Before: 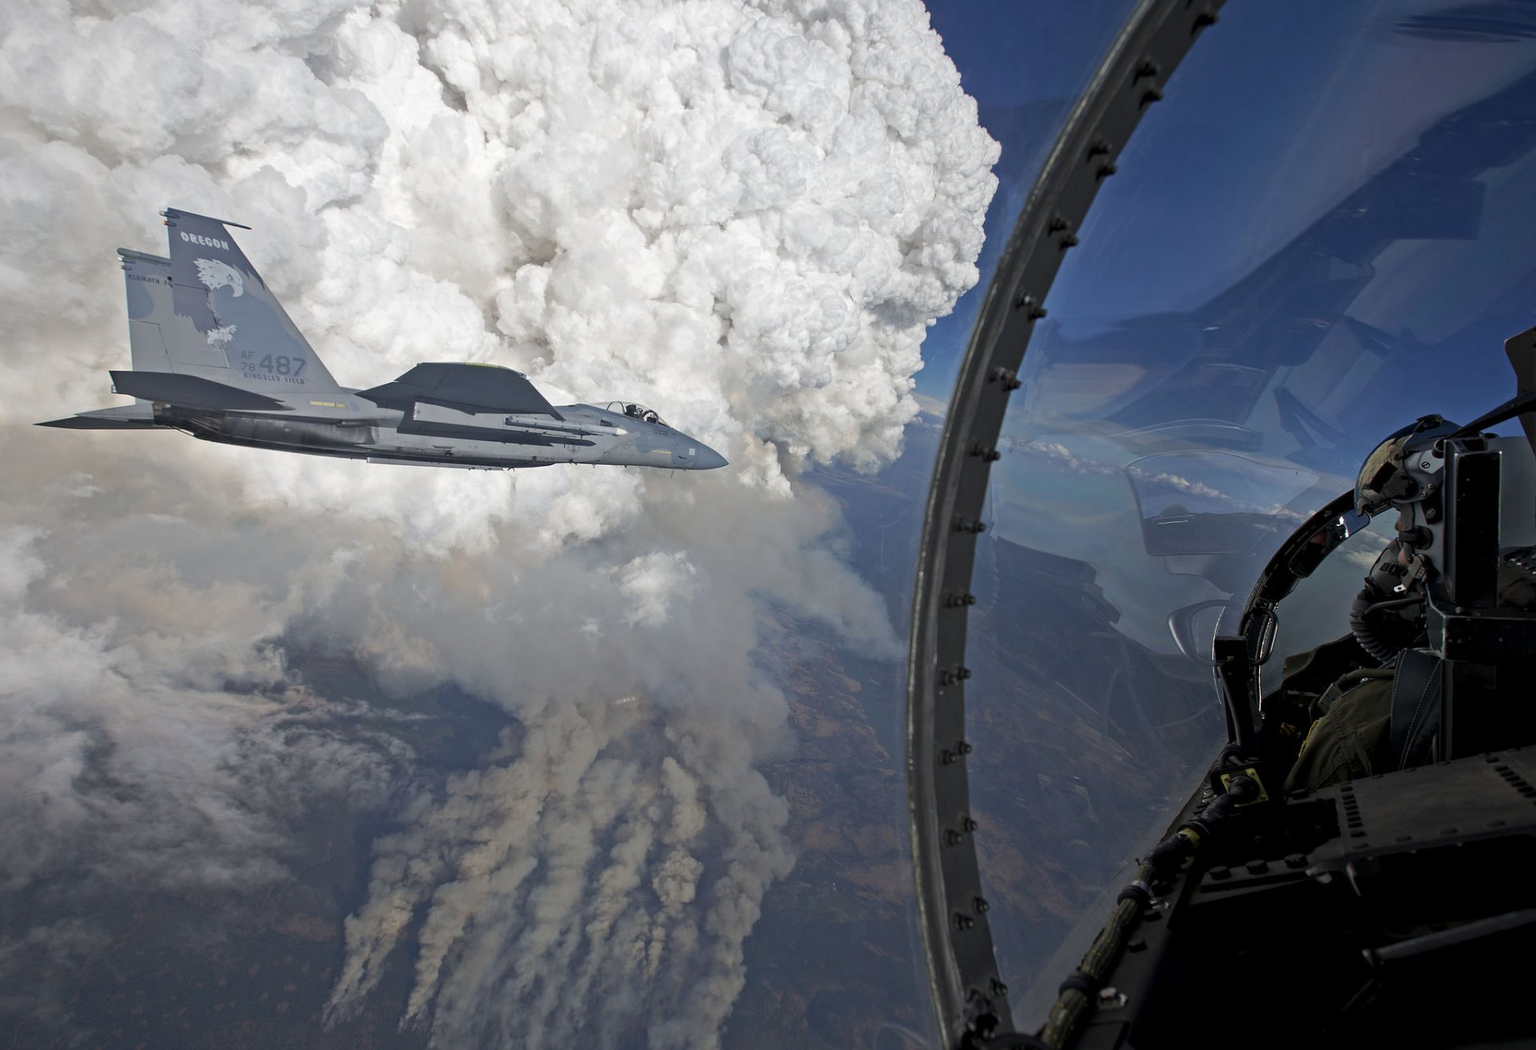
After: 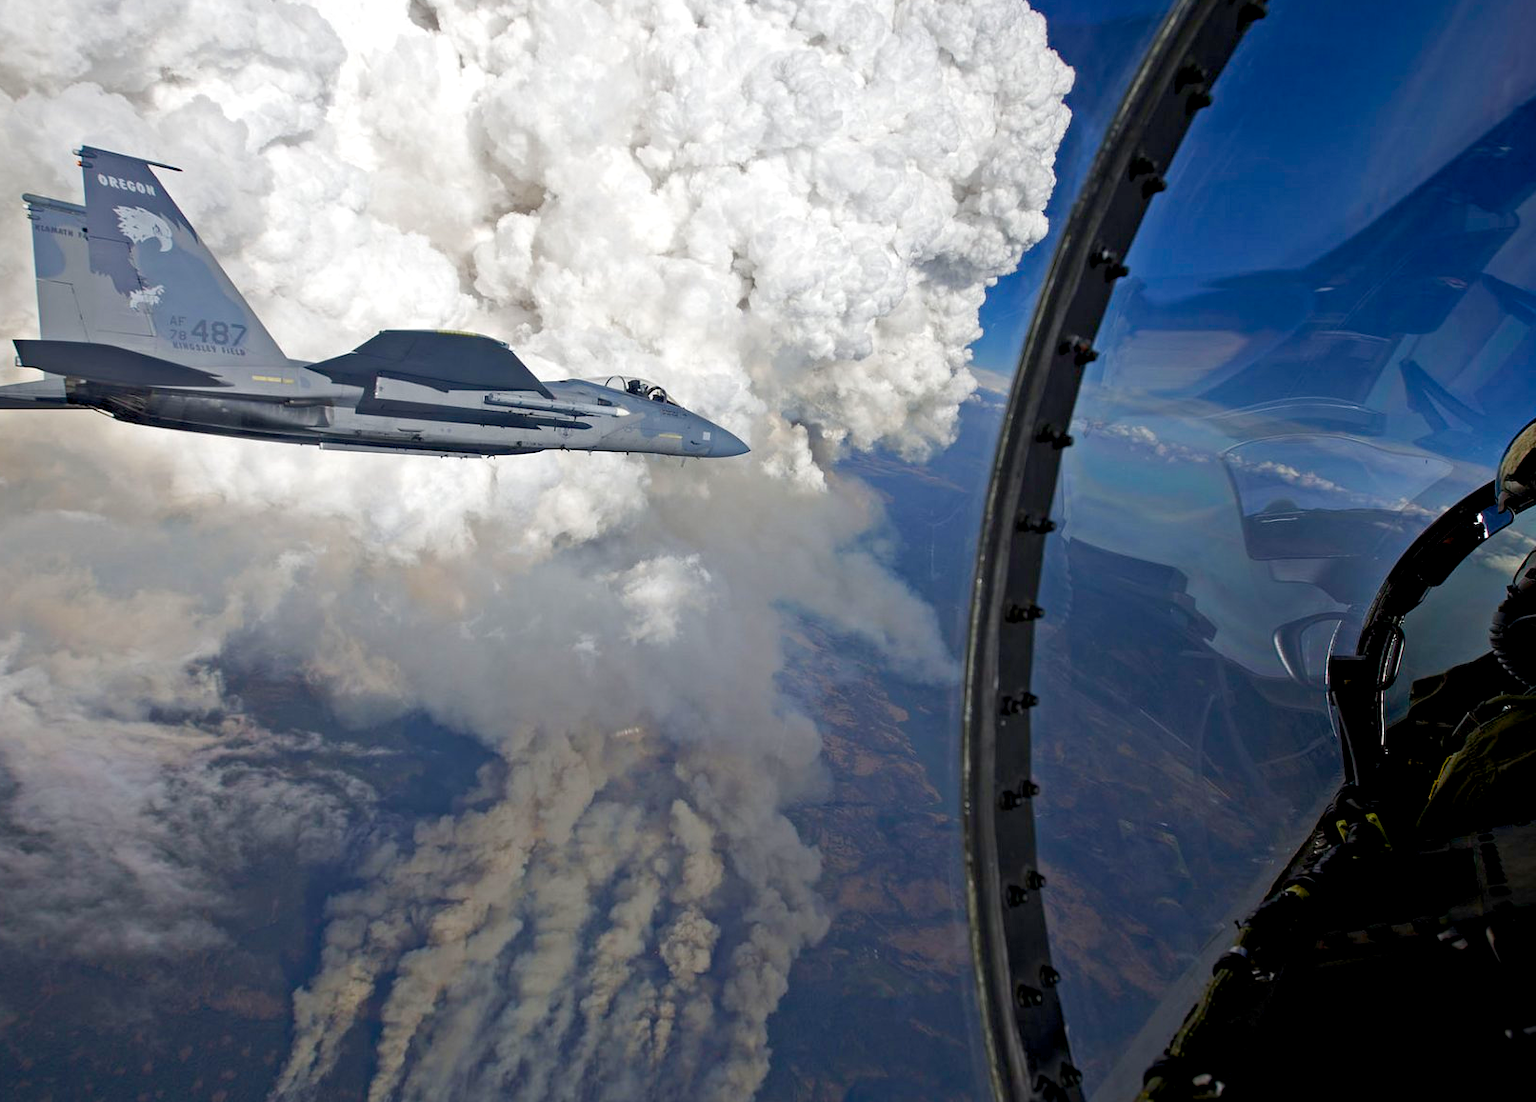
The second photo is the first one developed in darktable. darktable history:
crop: left 6.446%, top 8.188%, right 9.538%, bottom 3.548%
white balance: red 1, blue 1
color balance rgb: shadows lift › luminance -9.41%, highlights gain › luminance 17.6%, global offset › luminance -1.45%, perceptual saturation grading › highlights -17.77%, perceptual saturation grading › mid-tones 33.1%, perceptual saturation grading › shadows 50.52%, global vibrance 24.22%
